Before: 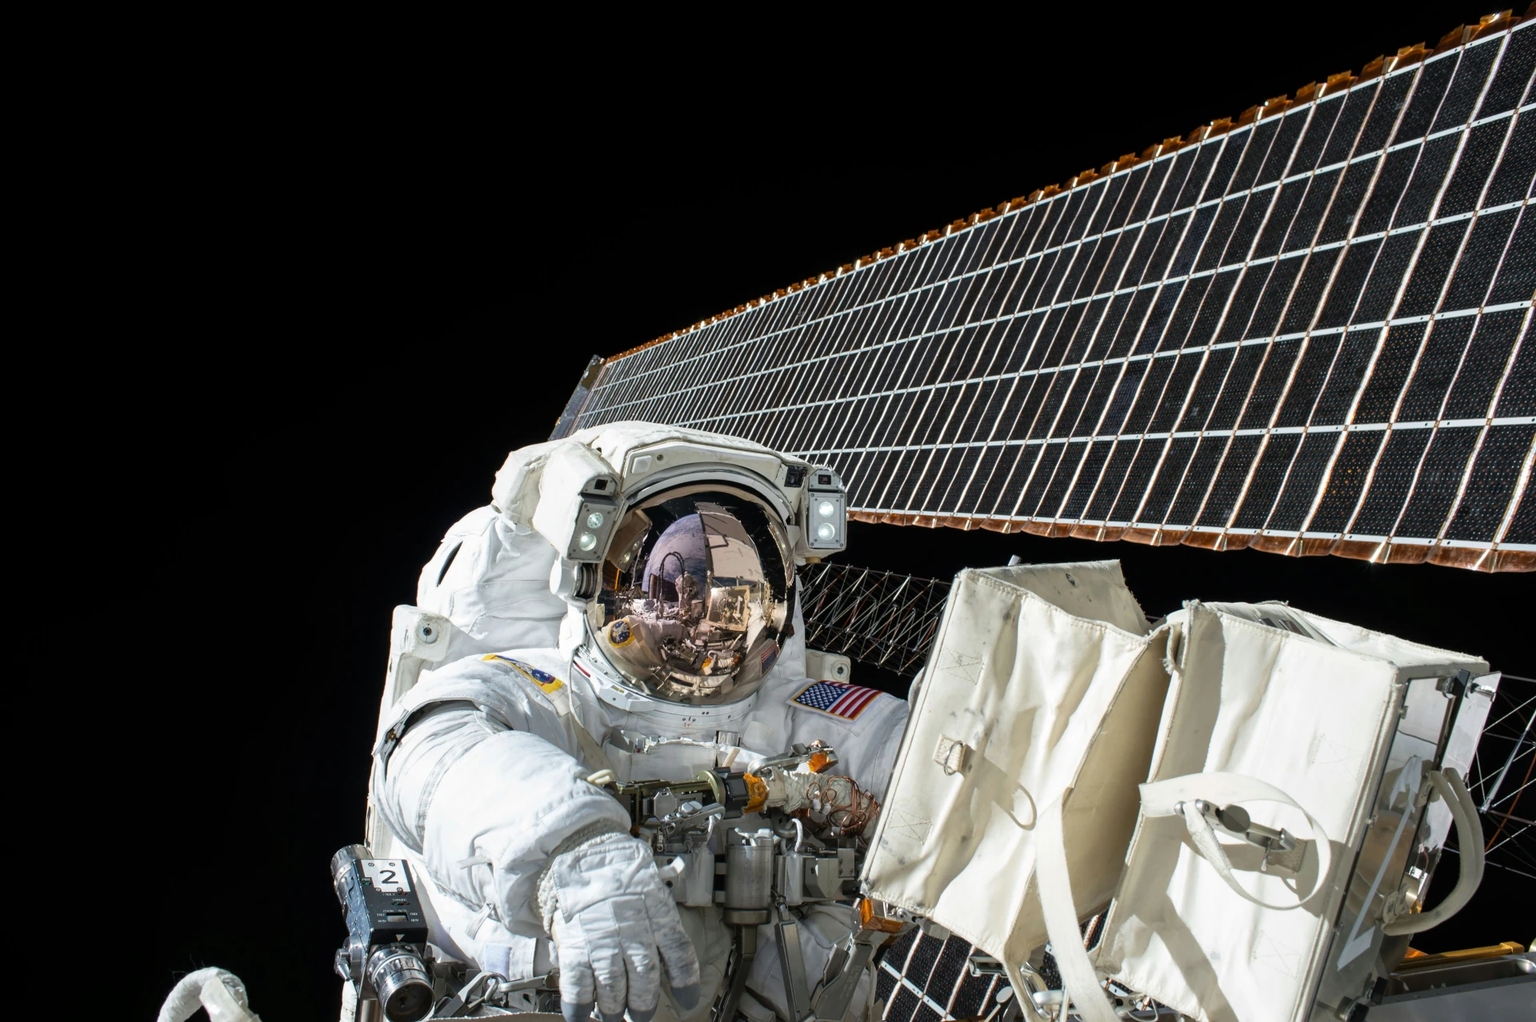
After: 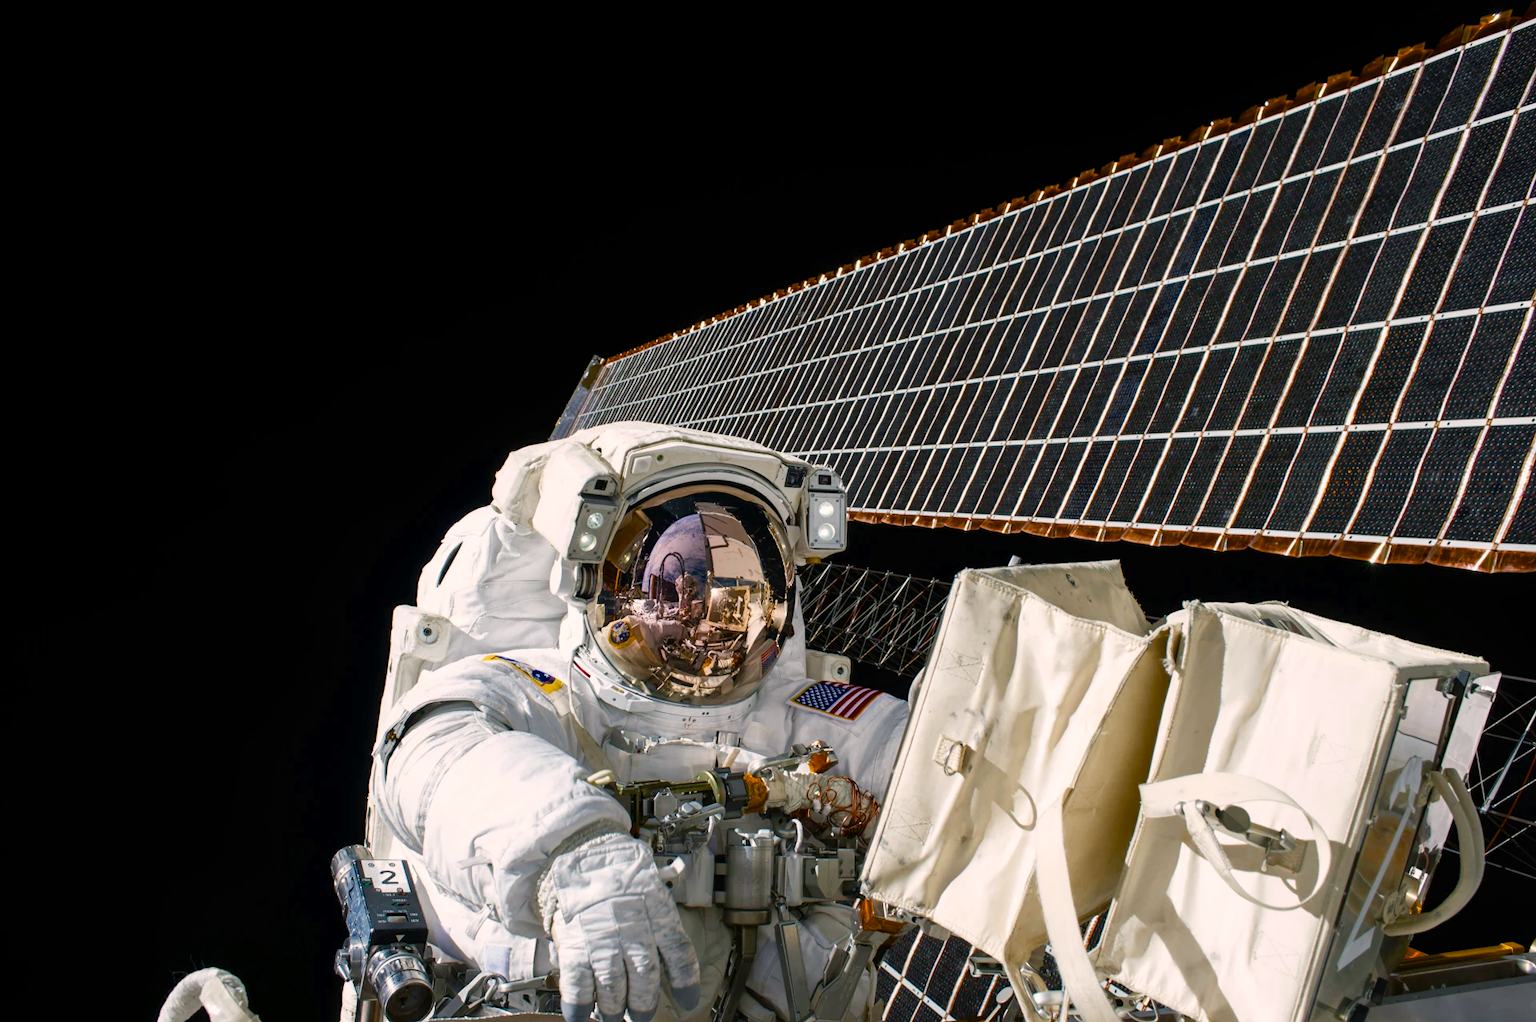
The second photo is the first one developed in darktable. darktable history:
color balance rgb: highlights gain › chroma 2.056%, highlights gain › hue 44.66°, linear chroma grading › global chroma 0.934%, perceptual saturation grading › global saturation 23.622%, perceptual saturation grading › highlights -23.598%, perceptual saturation grading › mid-tones 24.438%, perceptual saturation grading › shadows 39.082%, saturation formula JzAzBz (2021)
